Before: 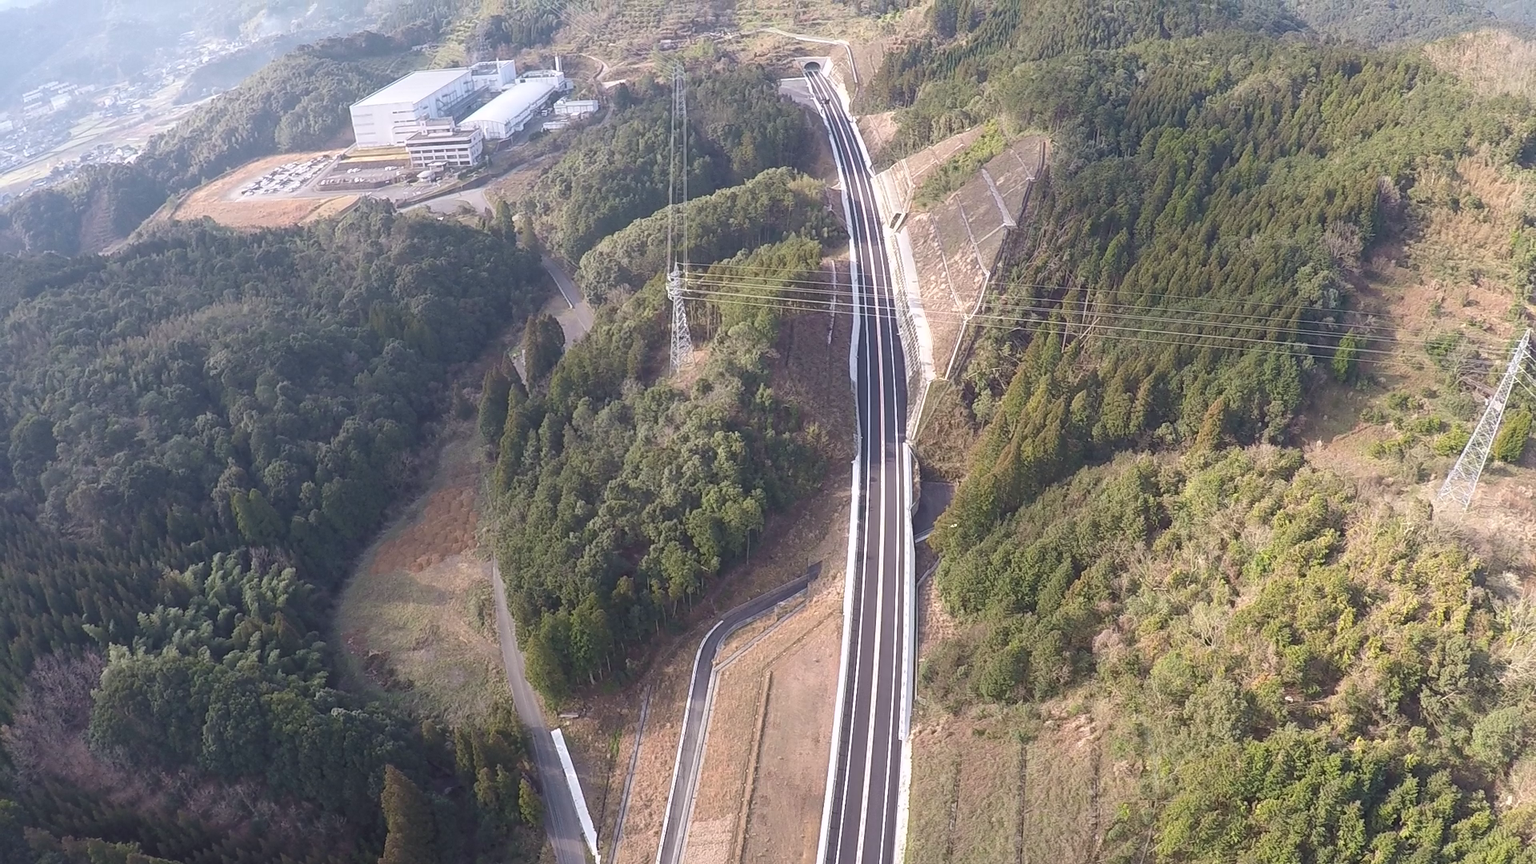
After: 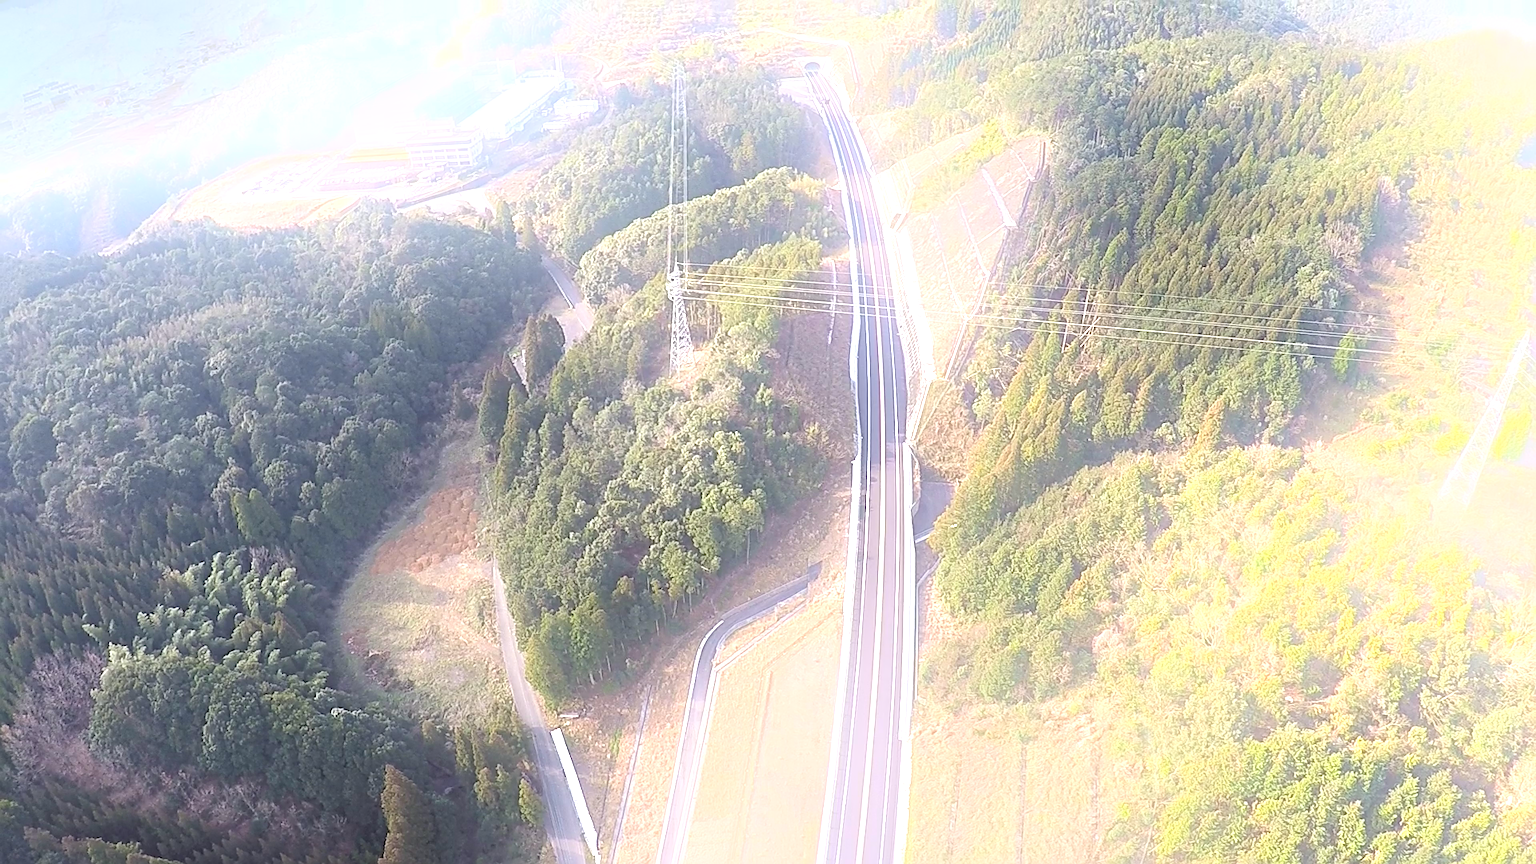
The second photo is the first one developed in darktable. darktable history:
sharpen: on, module defaults
exposure: exposure 1.15 EV, compensate highlight preservation false
white balance: red 1, blue 1
bloom: on, module defaults
